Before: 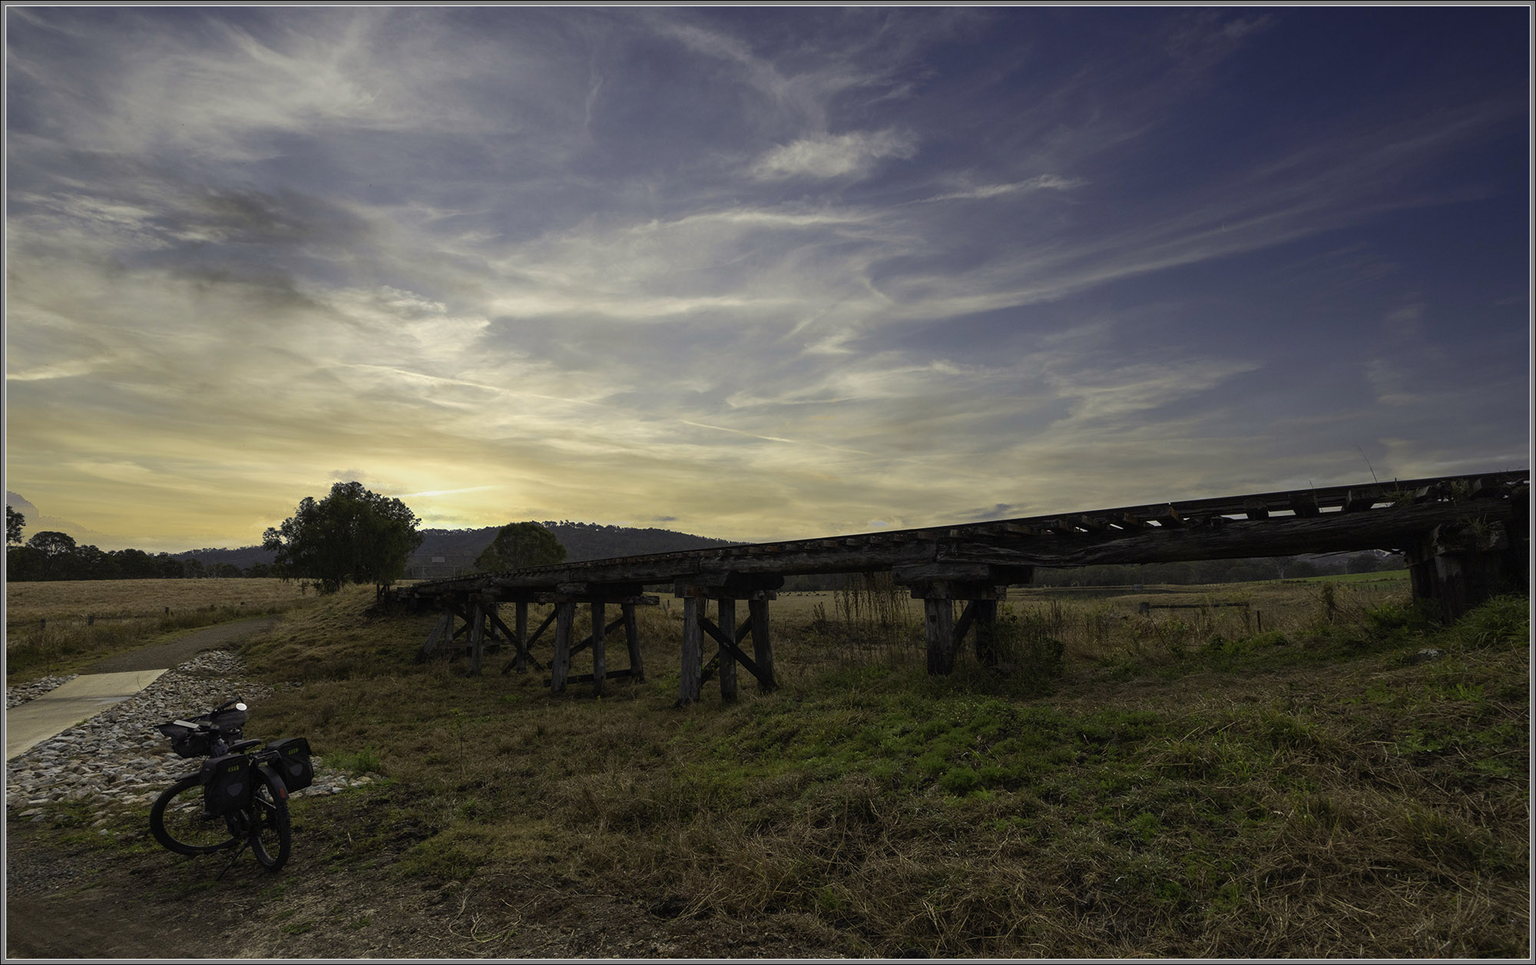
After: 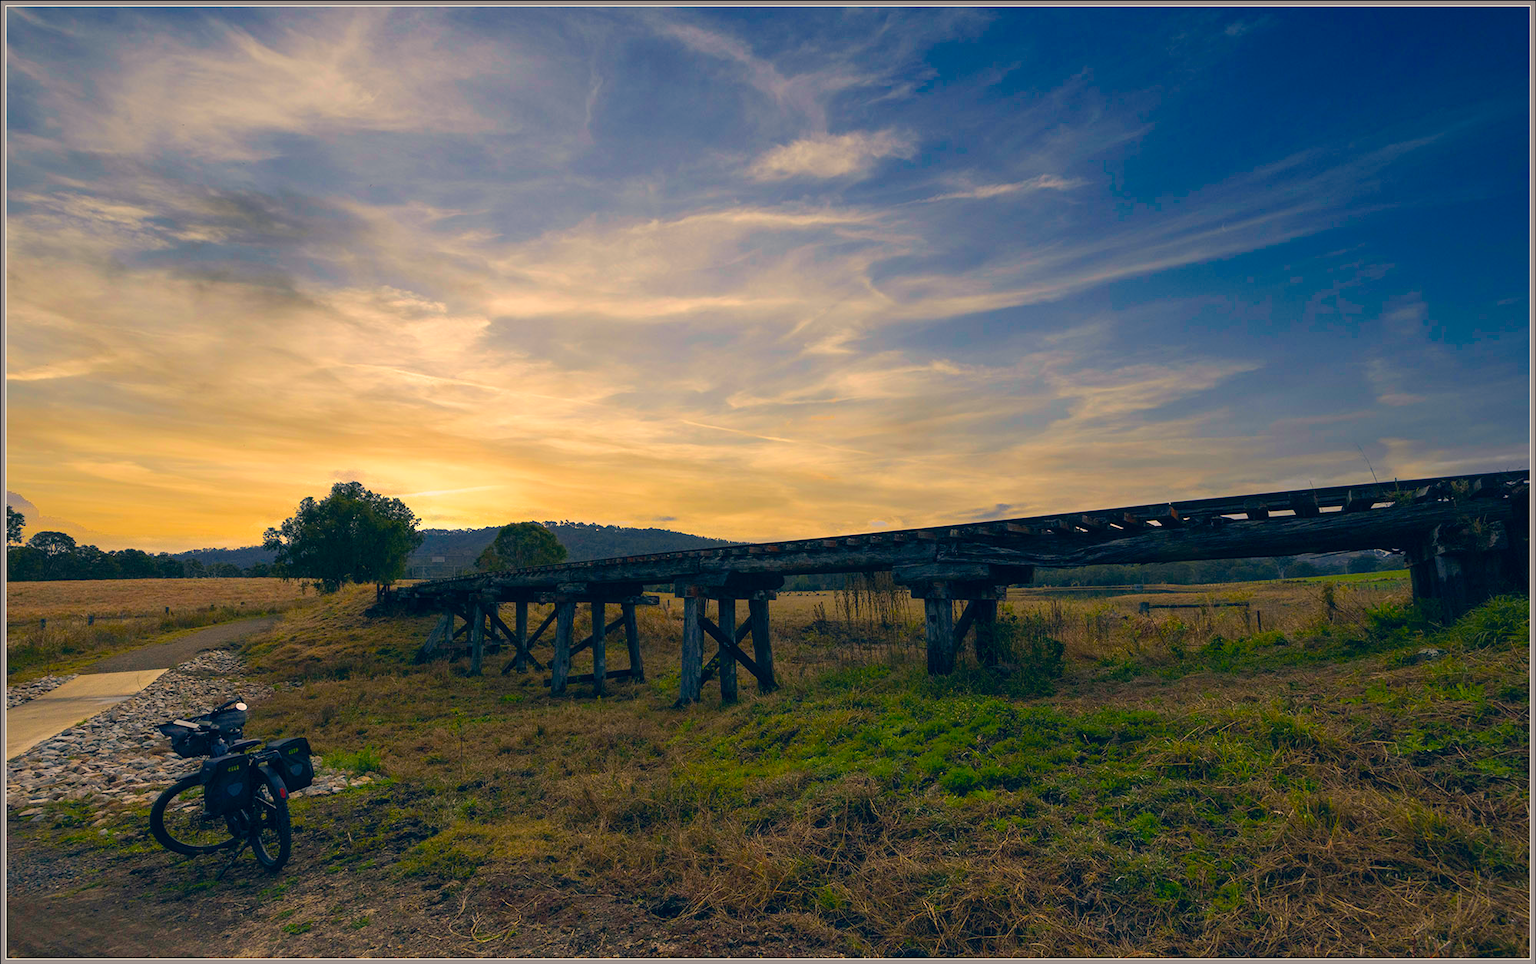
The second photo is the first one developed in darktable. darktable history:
velvia: strength 32%, mid-tones bias 0.2
color correction: highlights a* 10.32, highlights b* 14.66, shadows a* -9.59, shadows b* -15.02
